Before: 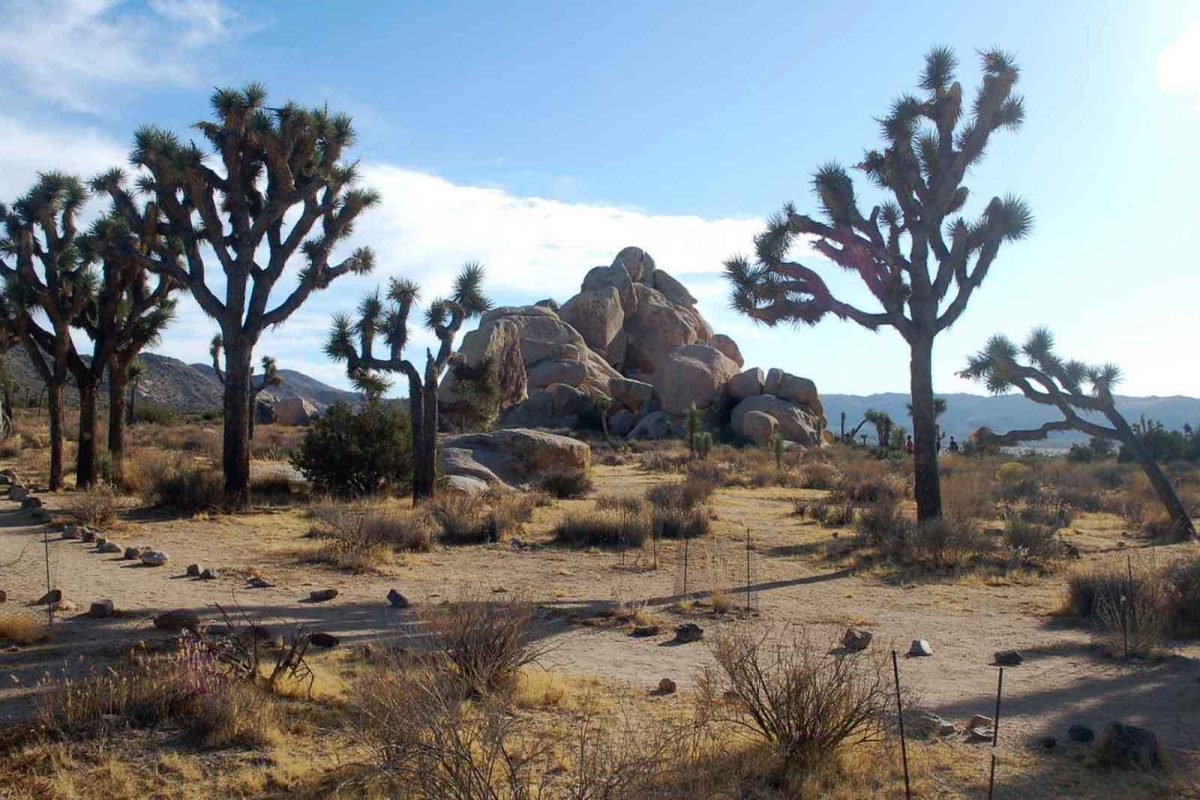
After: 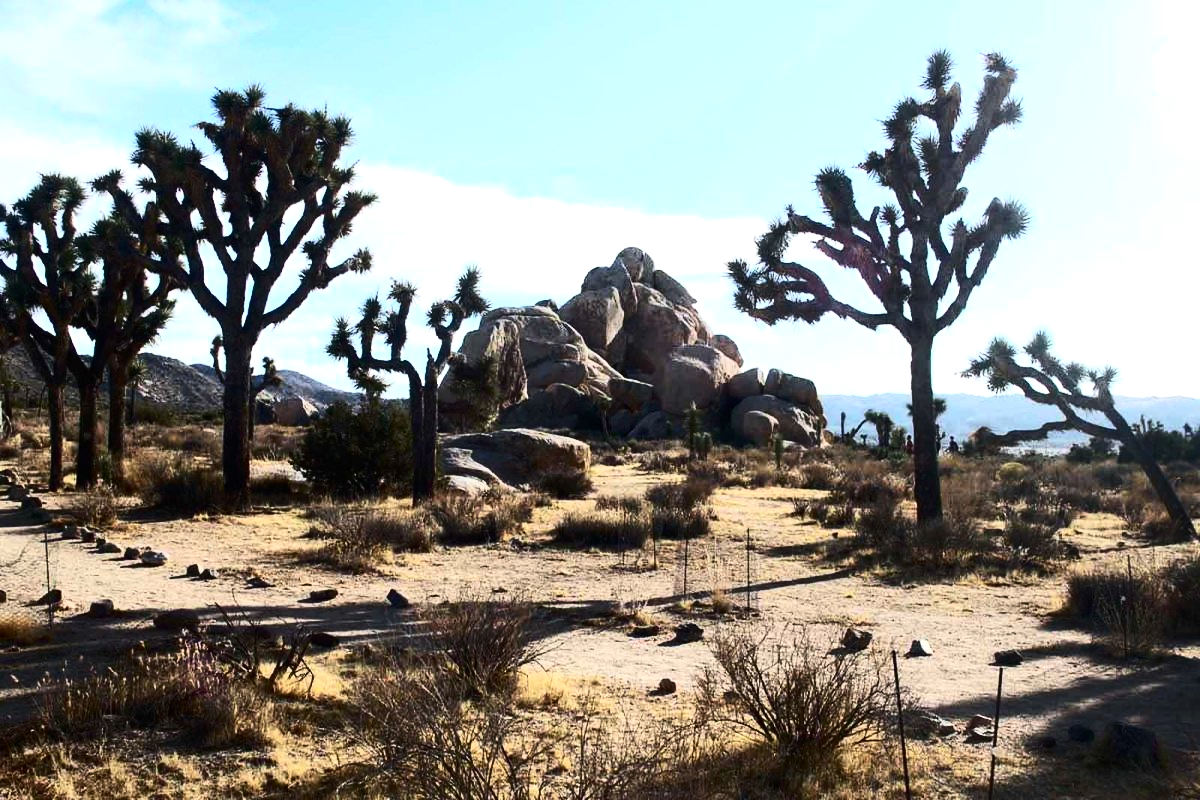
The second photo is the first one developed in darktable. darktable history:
tone equalizer: -8 EV -0.787 EV, -7 EV -0.676 EV, -6 EV -0.637 EV, -5 EV -0.412 EV, -3 EV 0.385 EV, -2 EV 0.6 EV, -1 EV 0.677 EV, +0 EV 0.739 EV, edges refinement/feathering 500, mask exposure compensation -1.57 EV, preserve details no
contrast brightness saturation: contrast 0.38, brightness 0.114
